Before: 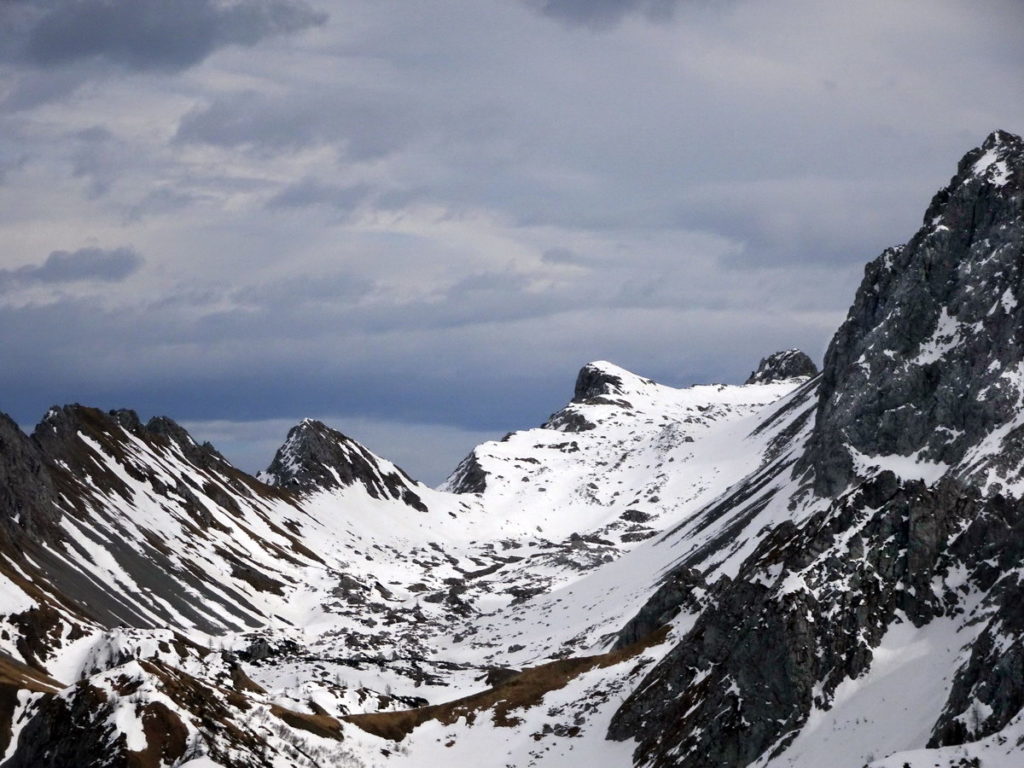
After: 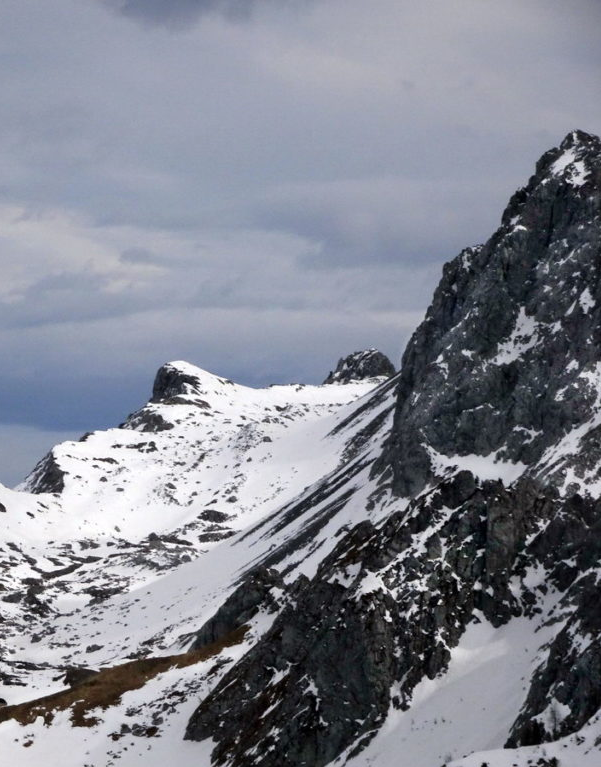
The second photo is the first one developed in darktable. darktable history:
crop: left 41.288%
